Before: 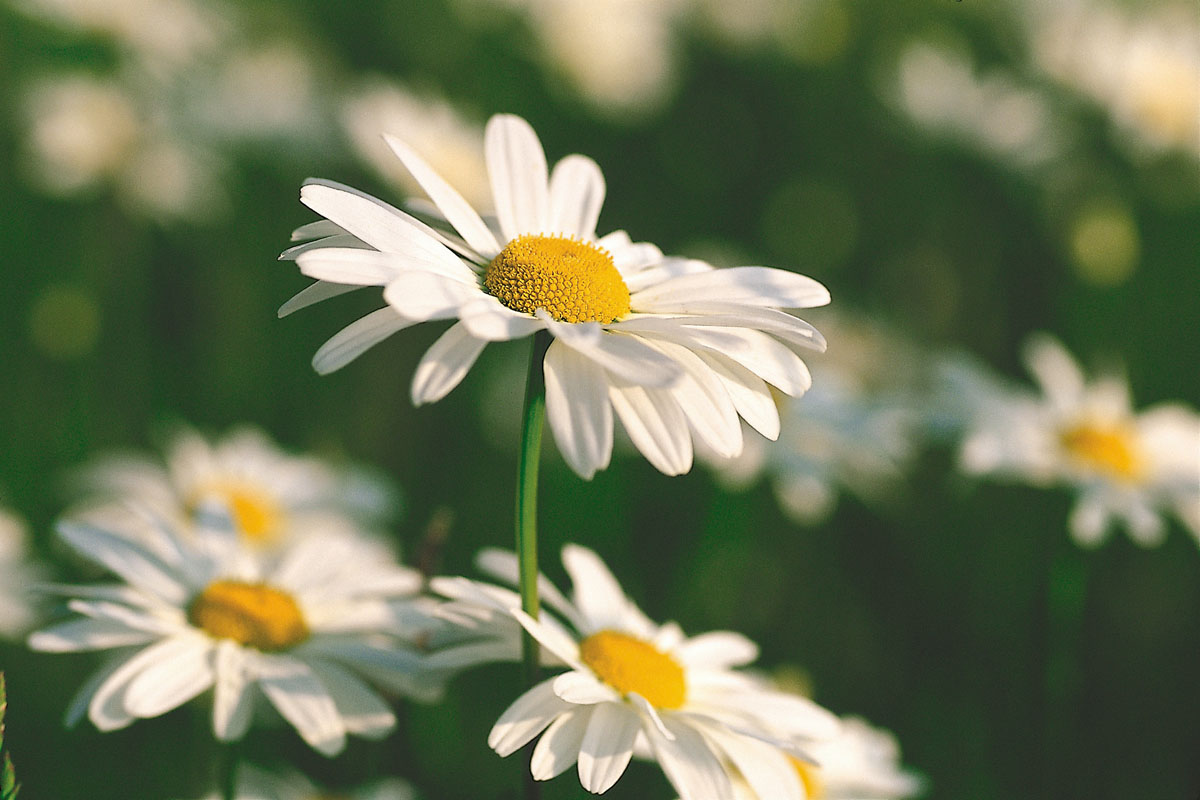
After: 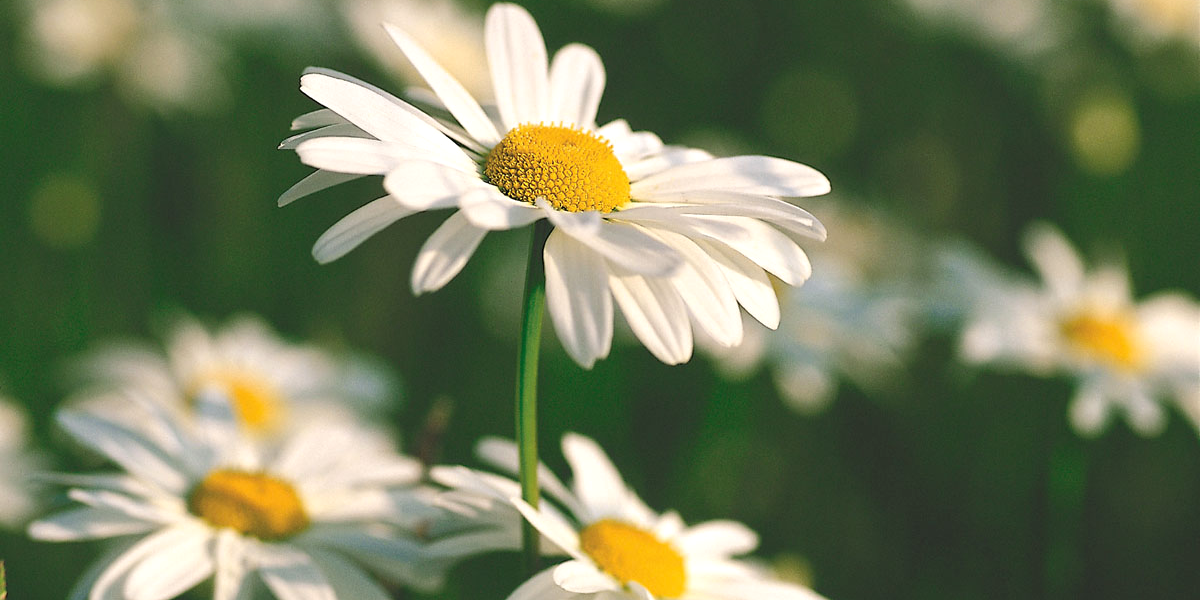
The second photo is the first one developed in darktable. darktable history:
crop: top 13.954%, bottom 10.946%
exposure: exposure 0.132 EV, compensate exposure bias true, compensate highlight preservation false
